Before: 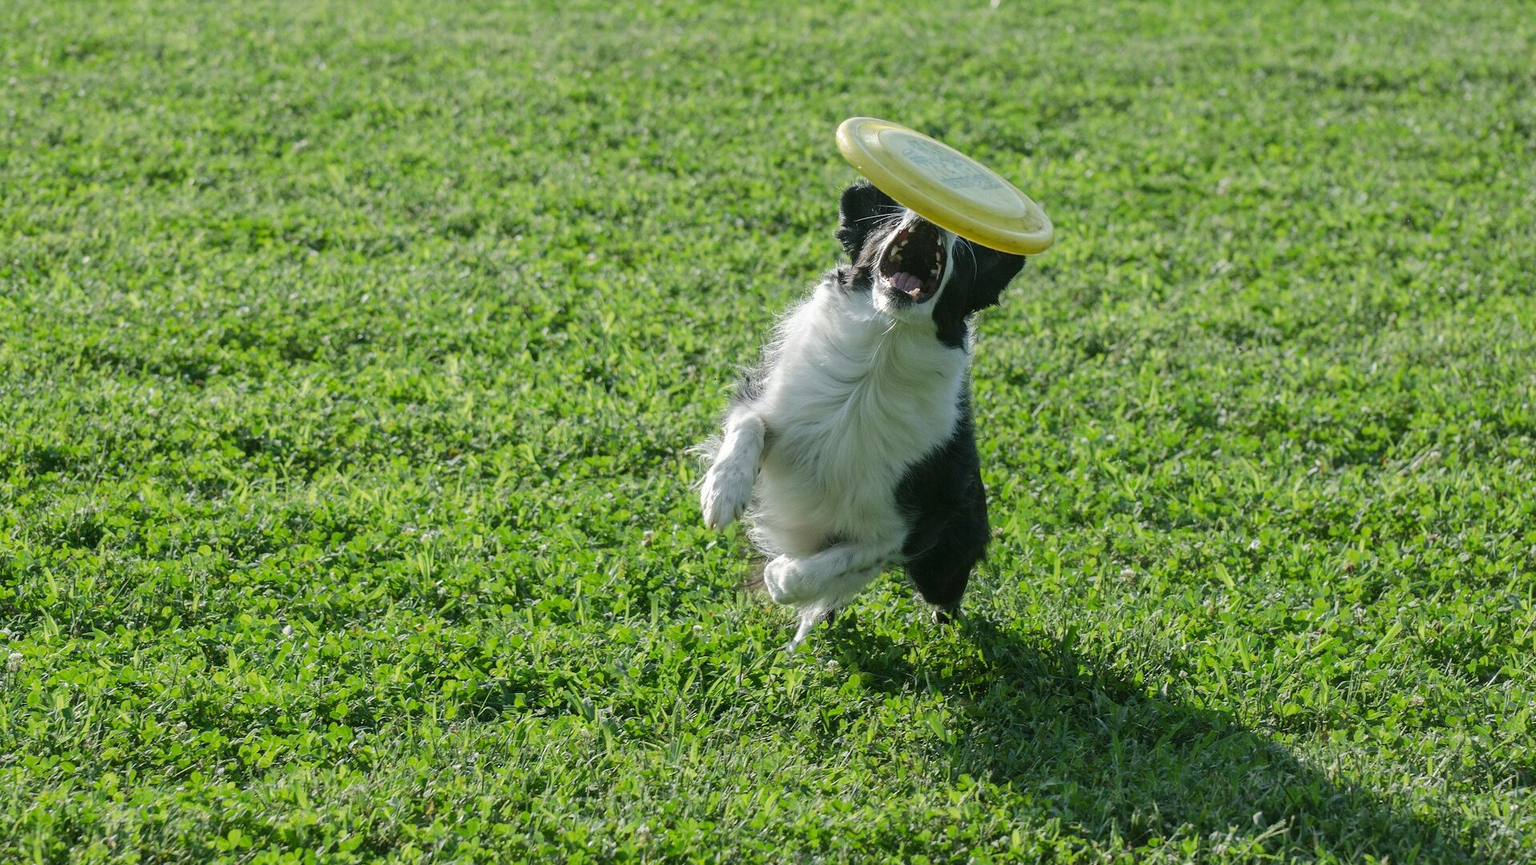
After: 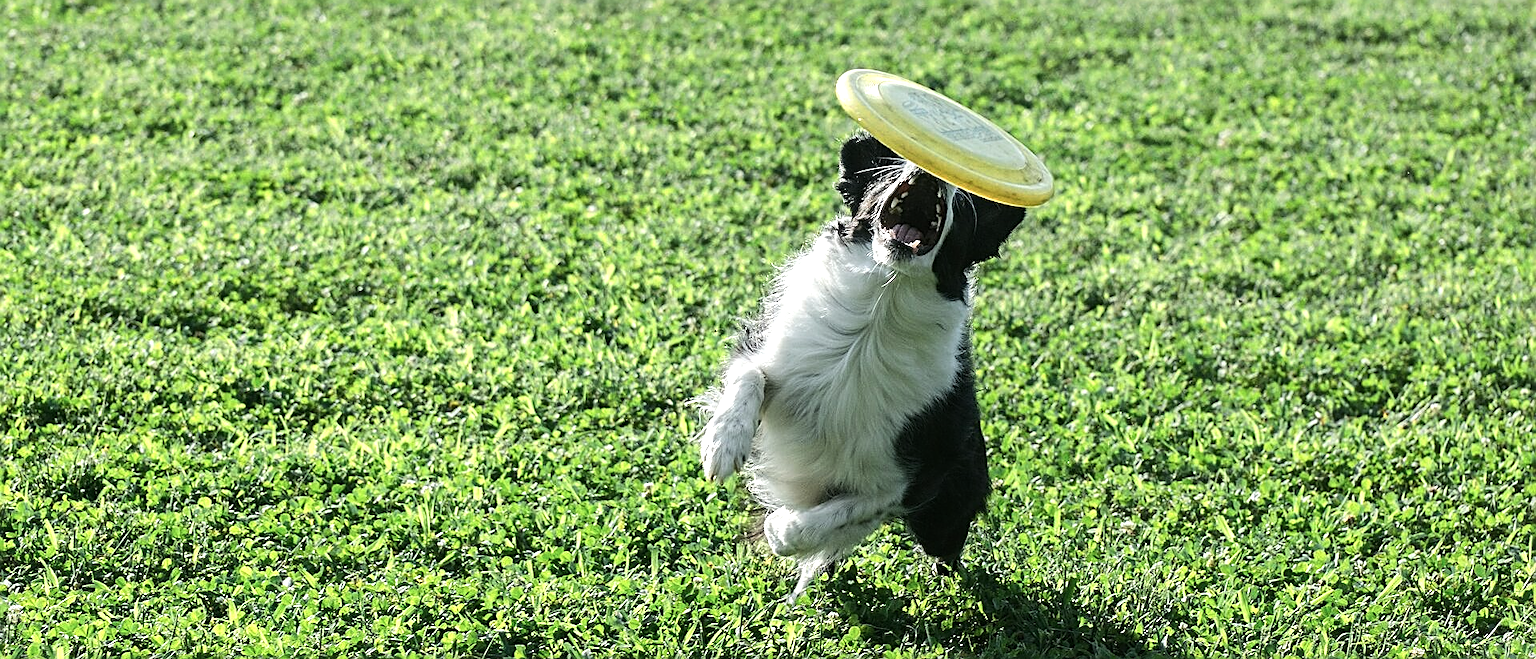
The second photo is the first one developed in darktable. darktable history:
tone equalizer: -8 EV -0.773 EV, -7 EV -0.68 EV, -6 EV -0.589 EV, -5 EV -0.413 EV, -3 EV 0.38 EV, -2 EV 0.6 EV, -1 EV 0.681 EV, +0 EV 0.747 EV, edges refinement/feathering 500, mask exposure compensation -1.57 EV, preserve details no
sharpen: amount 0.746
color zones: curves: ch0 [(0.018, 0.548) (0.224, 0.64) (0.425, 0.447) (0.675, 0.575) (0.732, 0.579)]; ch1 [(0.066, 0.487) (0.25, 0.5) (0.404, 0.43) (0.75, 0.421) (0.956, 0.421)]; ch2 [(0.044, 0.561) (0.215, 0.465) (0.399, 0.544) (0.465, 0.548) (0.614, 0.447) (0.724, 0.43) (0.882, 0.623) (0.956, 0.632)]
crop: top 5.574%, bottom 18.162%
